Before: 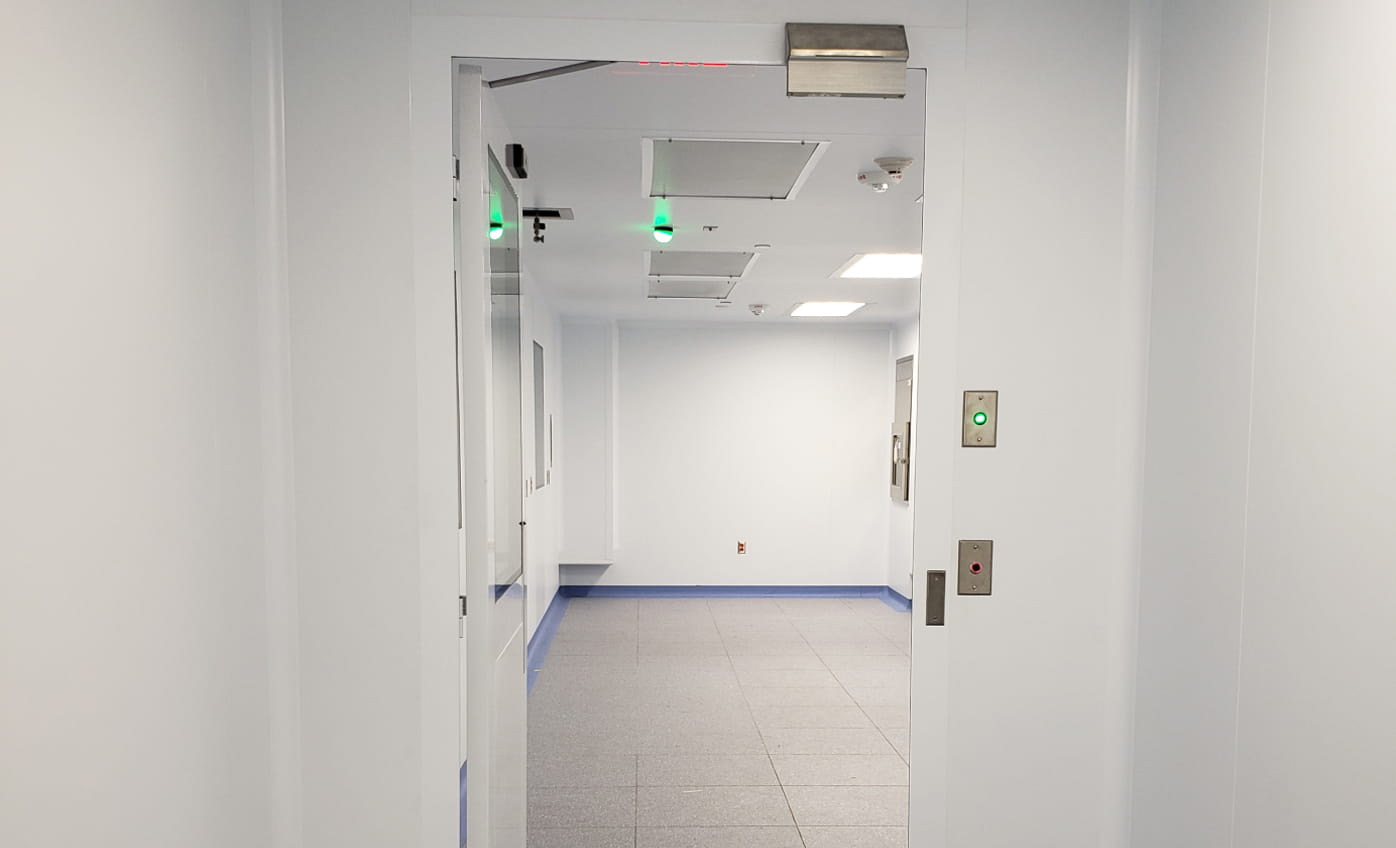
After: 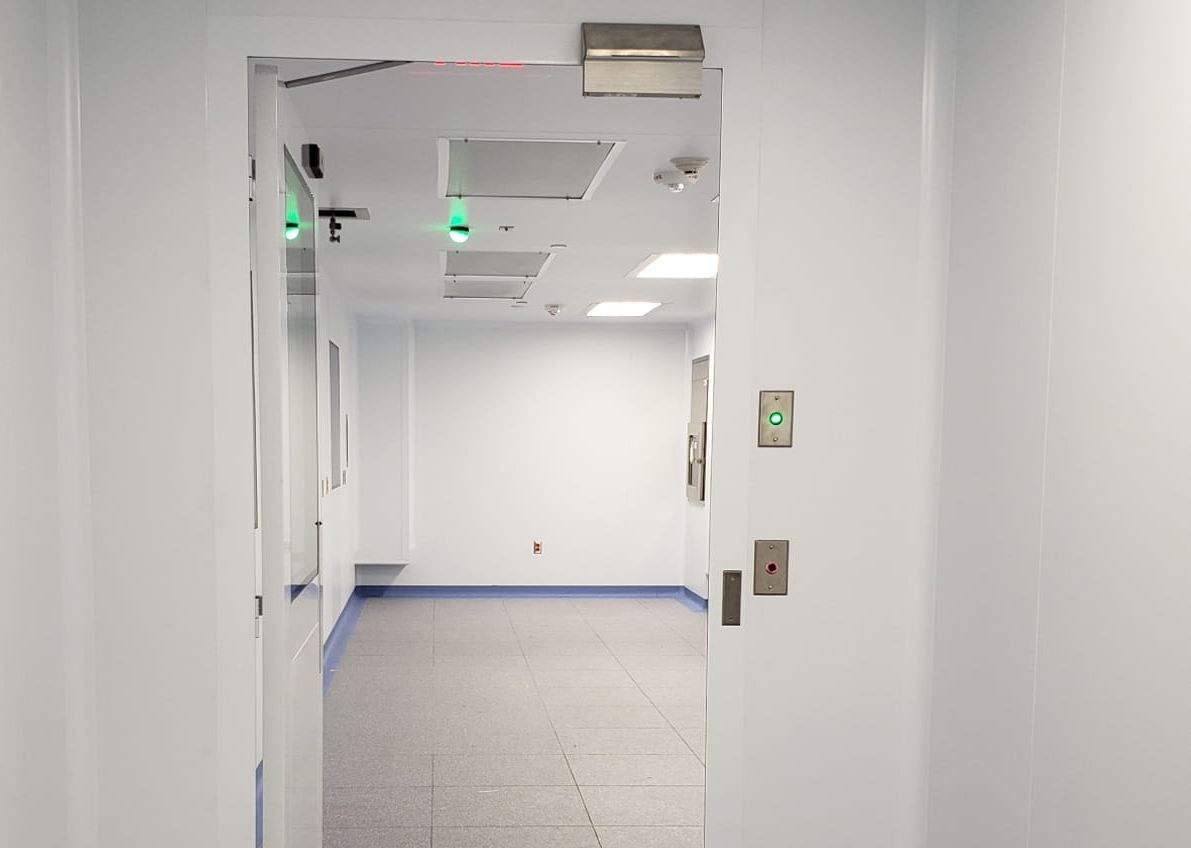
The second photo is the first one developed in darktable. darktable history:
crop and rotate: left 14.659%
